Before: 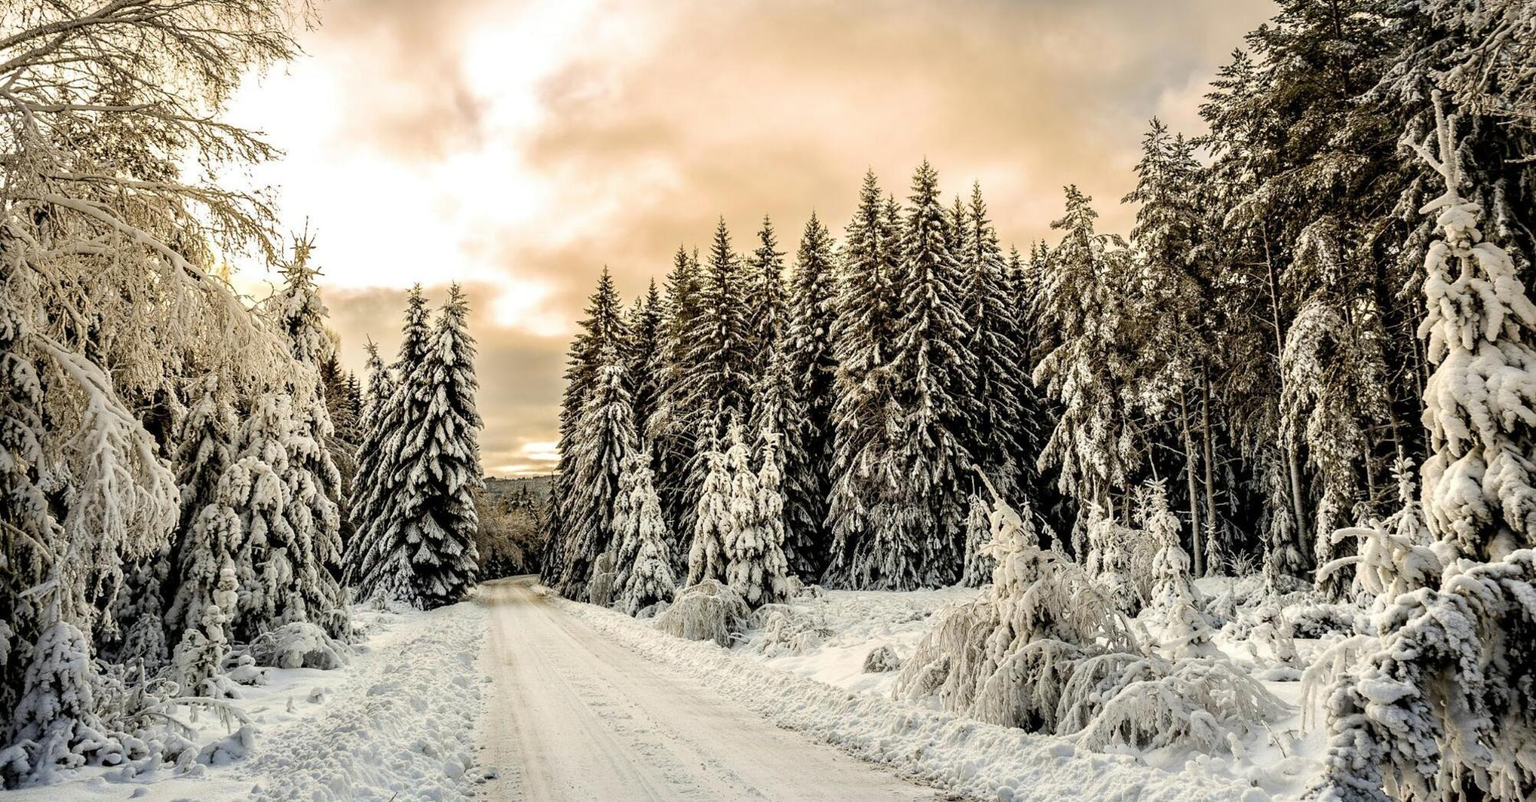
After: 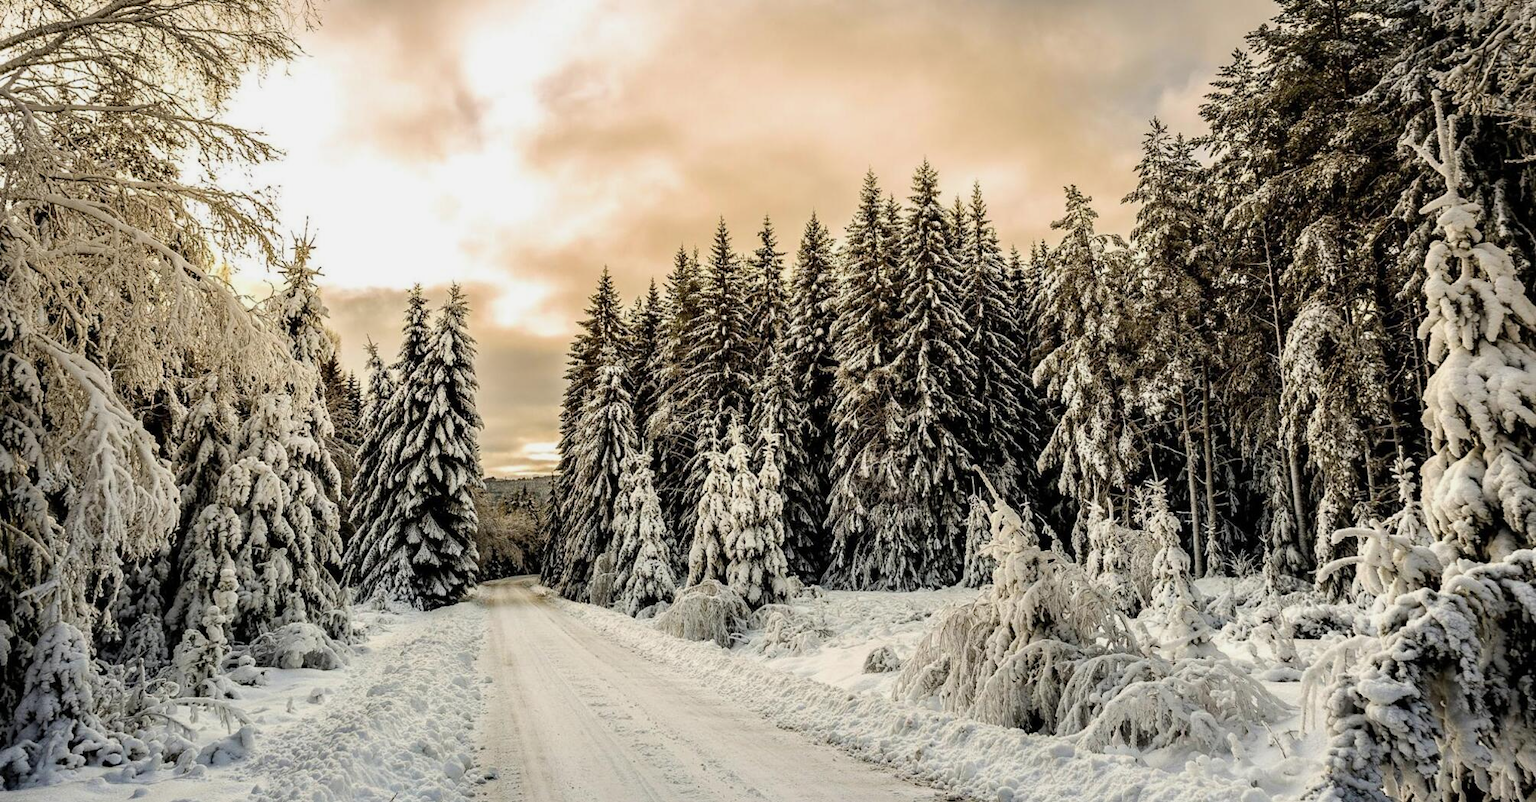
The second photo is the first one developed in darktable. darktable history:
exposure: exposure -0.176 EV, compensate highlight preservation false
